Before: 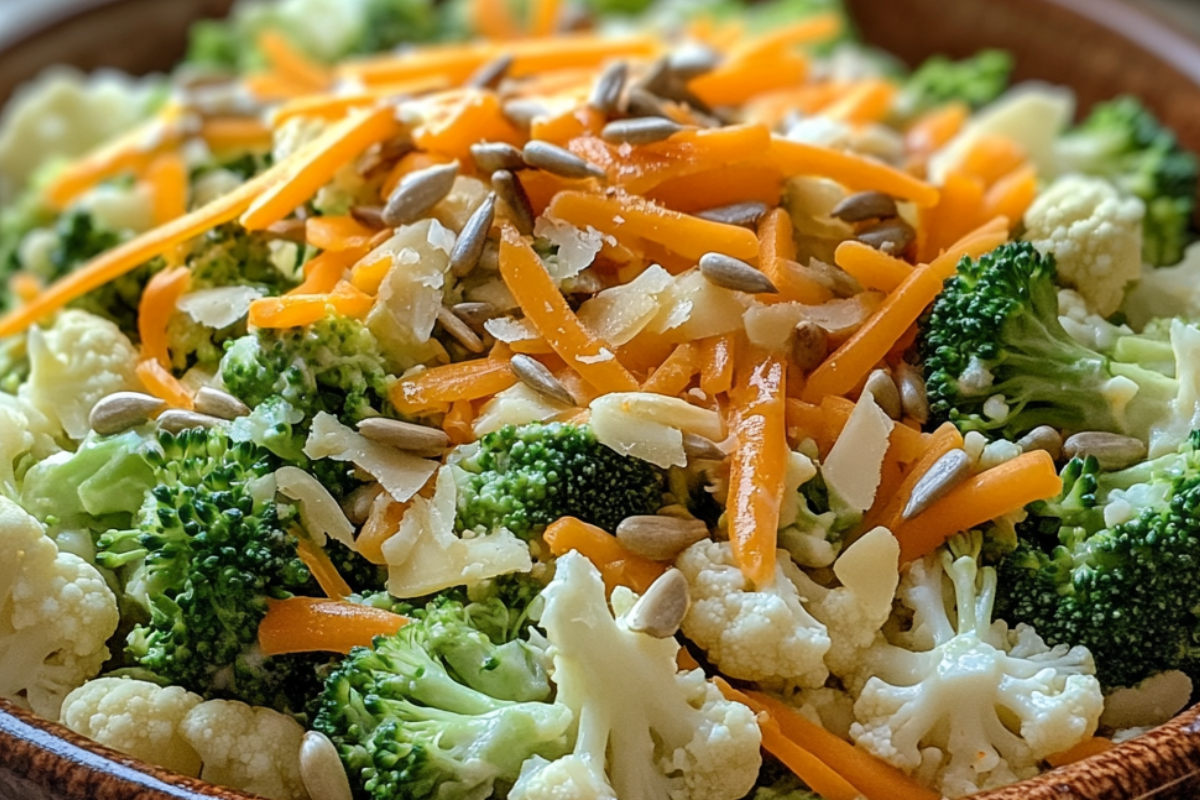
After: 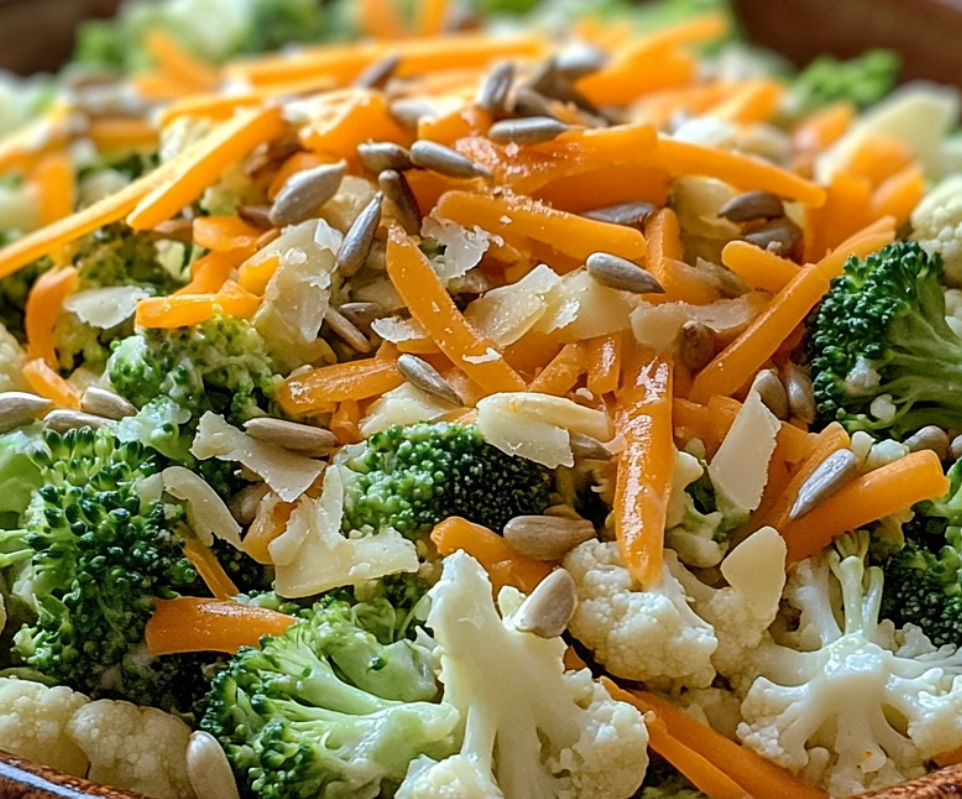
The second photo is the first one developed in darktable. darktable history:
crop and rotate: left 9.495%, right 10.267%
sharpen: amount 0.209
